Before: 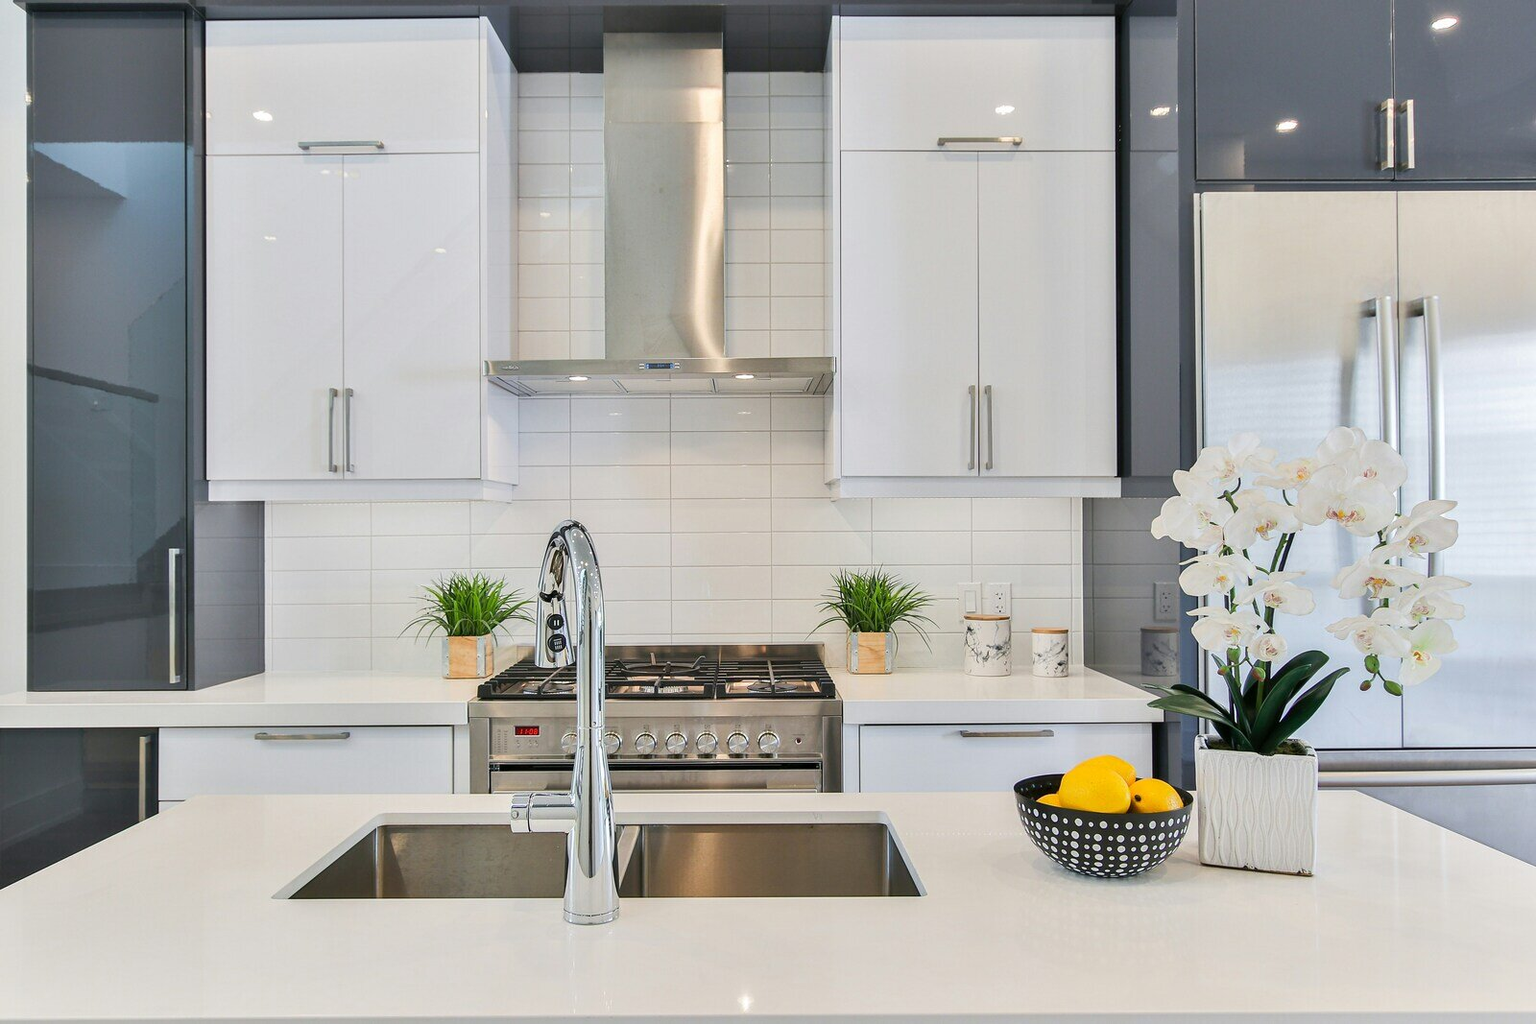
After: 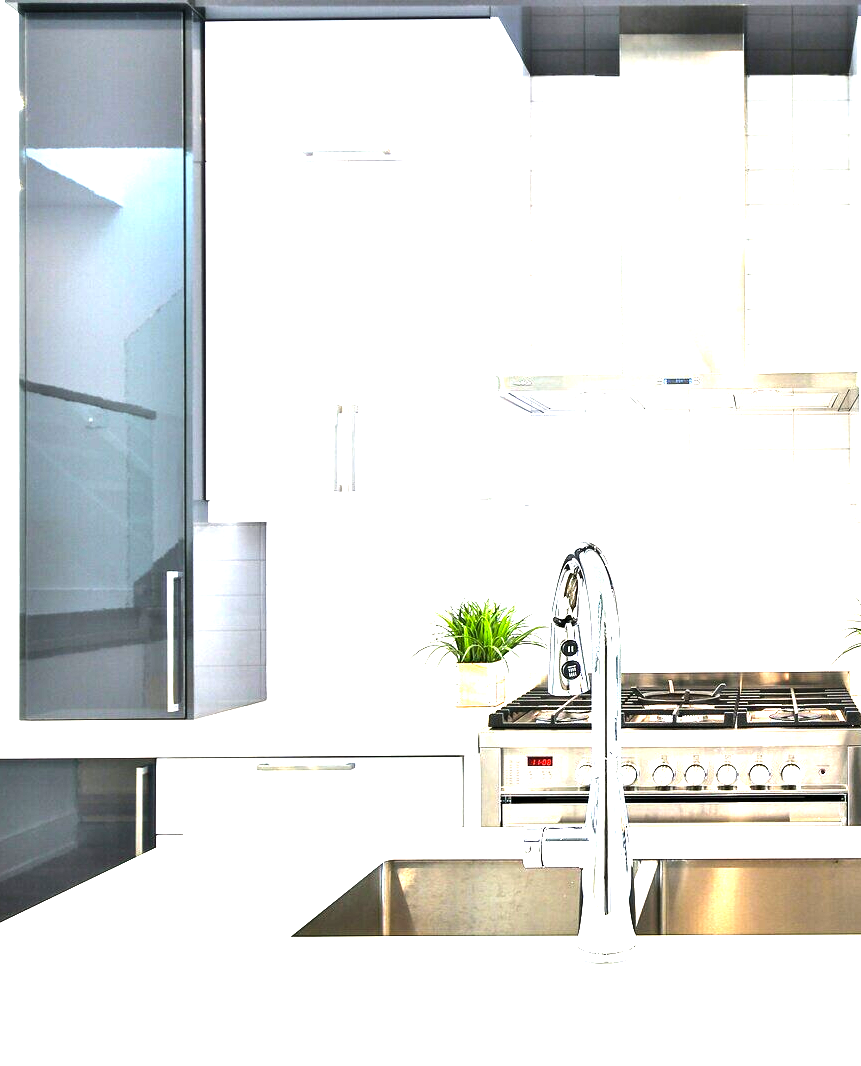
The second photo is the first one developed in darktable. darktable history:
crop: left 0.587%, right 45.588%, bottom 0.086%
tone equalizer: -8 EV -0.417 EV, -7 EV -0.389 EV, -6 EV -0.333 EV, -5 EV -0.222 EV, -3 EV 0.222 EV, -2 EV 0.333 EV, -1 EV 0.389 EV, +0 EV 0.417 EV, edges refinement/feathering 500, mask exposure compensation -1.57 EV, preserve details no
exposure: black level correction 0, exposure 1.379 EV, compensate exposure bias true, compensate highlight preservation false
color balance rgb: shadows lift › luminance -10%, power › luminance -9%, linear chroma grading › global chroma 10%, global vibrance 10%, contrast 15%, saturation formula JzAzBz (2021)
